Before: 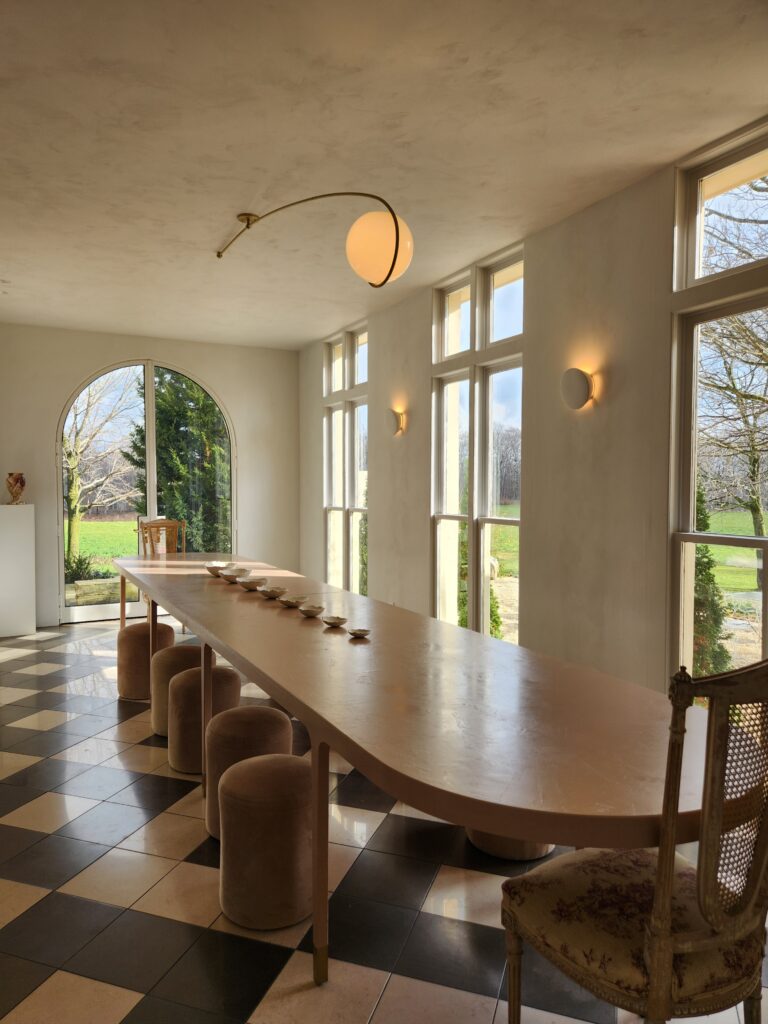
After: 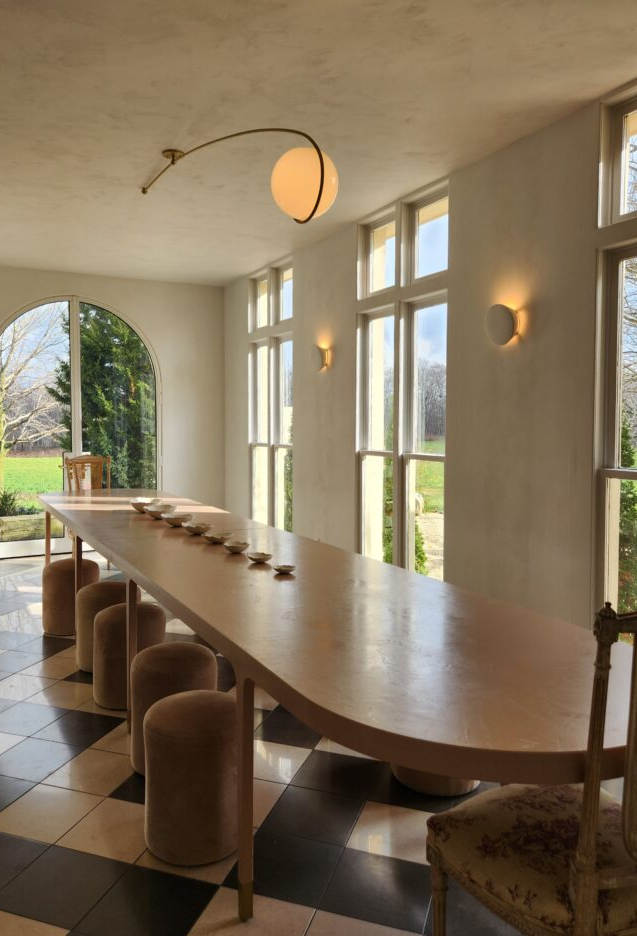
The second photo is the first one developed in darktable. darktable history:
crop: left 9.819%, top 6.337%, right 7.229%, bottom 2.218%
